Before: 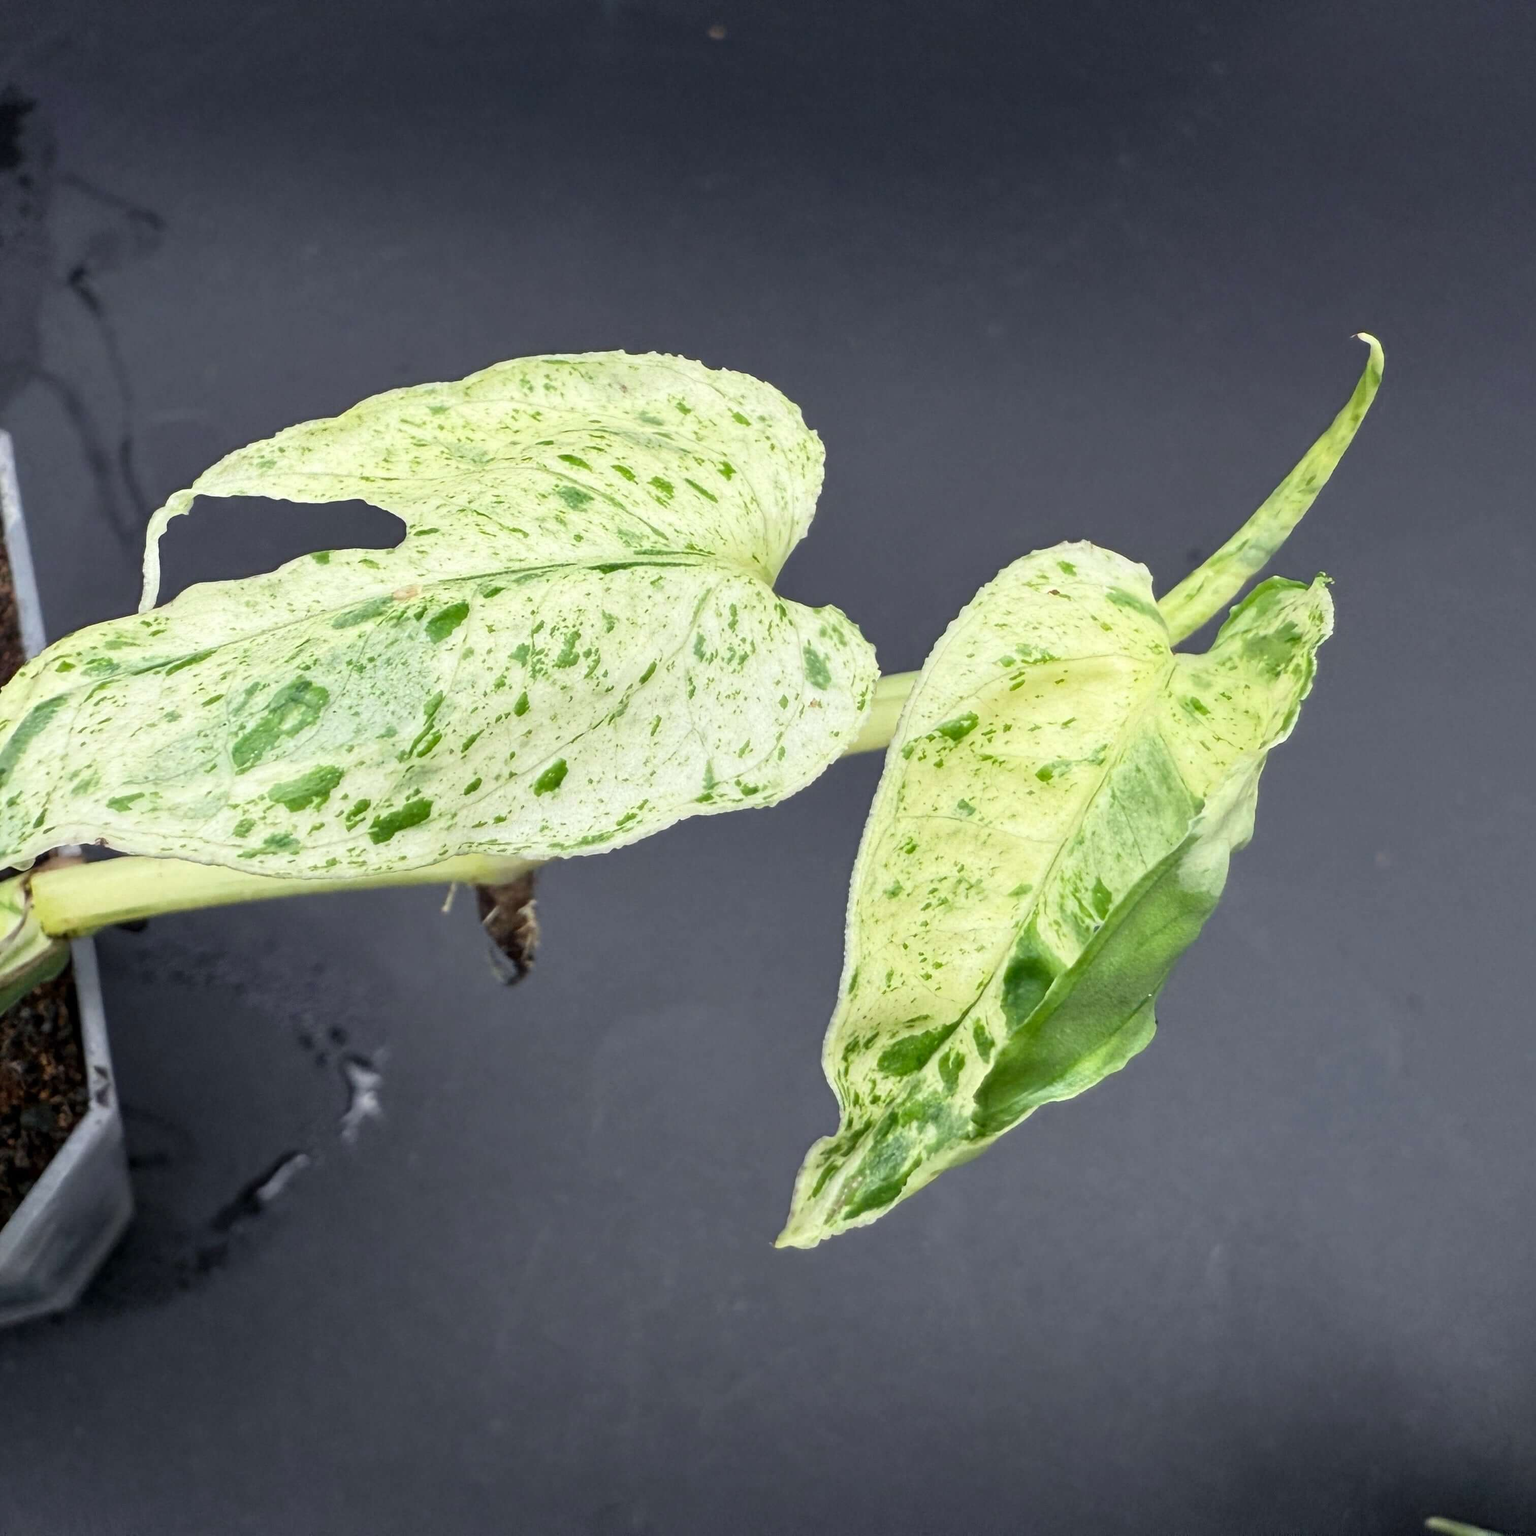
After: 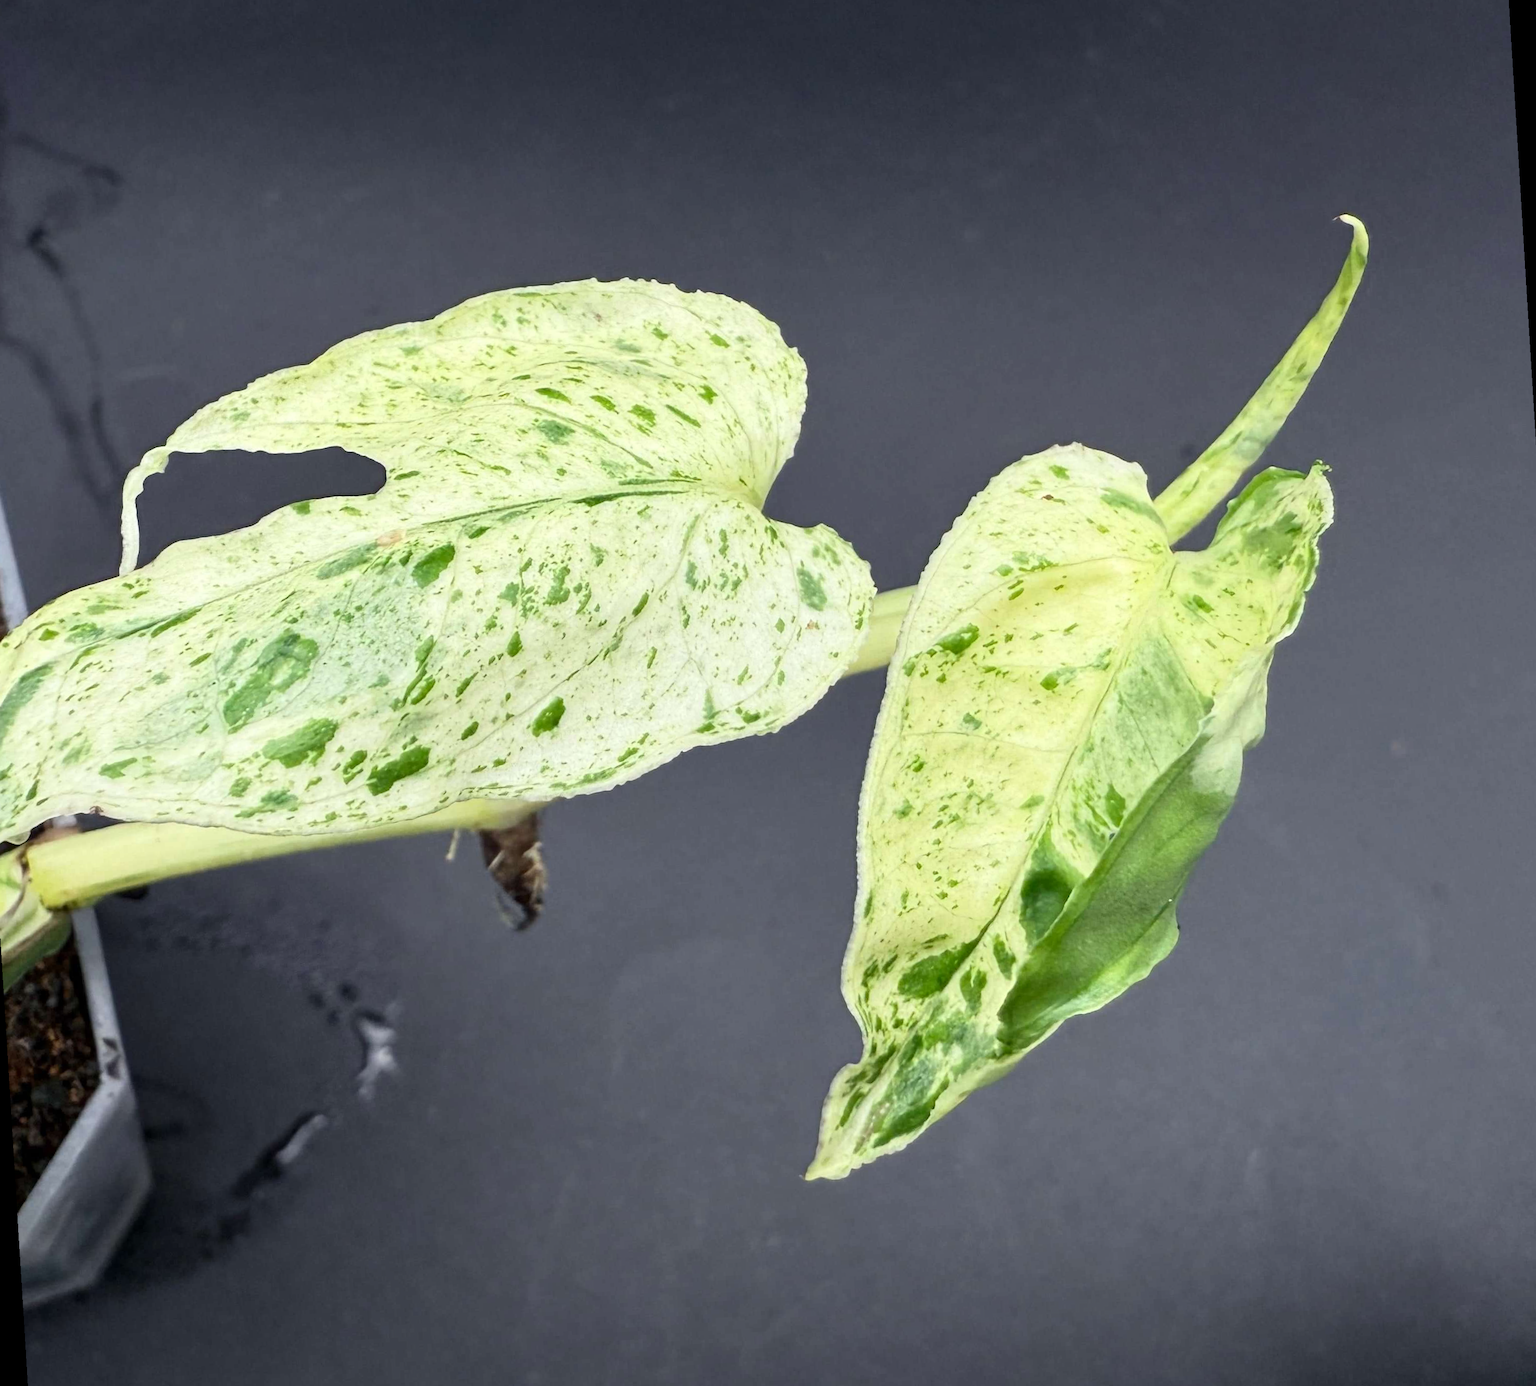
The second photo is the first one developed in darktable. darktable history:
rotate and perspective: rotation -3.52°, crop left 0.036, crop right 0.964, crop top 0.081, crop bottom 0.919
contrast brightness saturation: contrast 0.1, brightness 0.02, saturation 0.02
